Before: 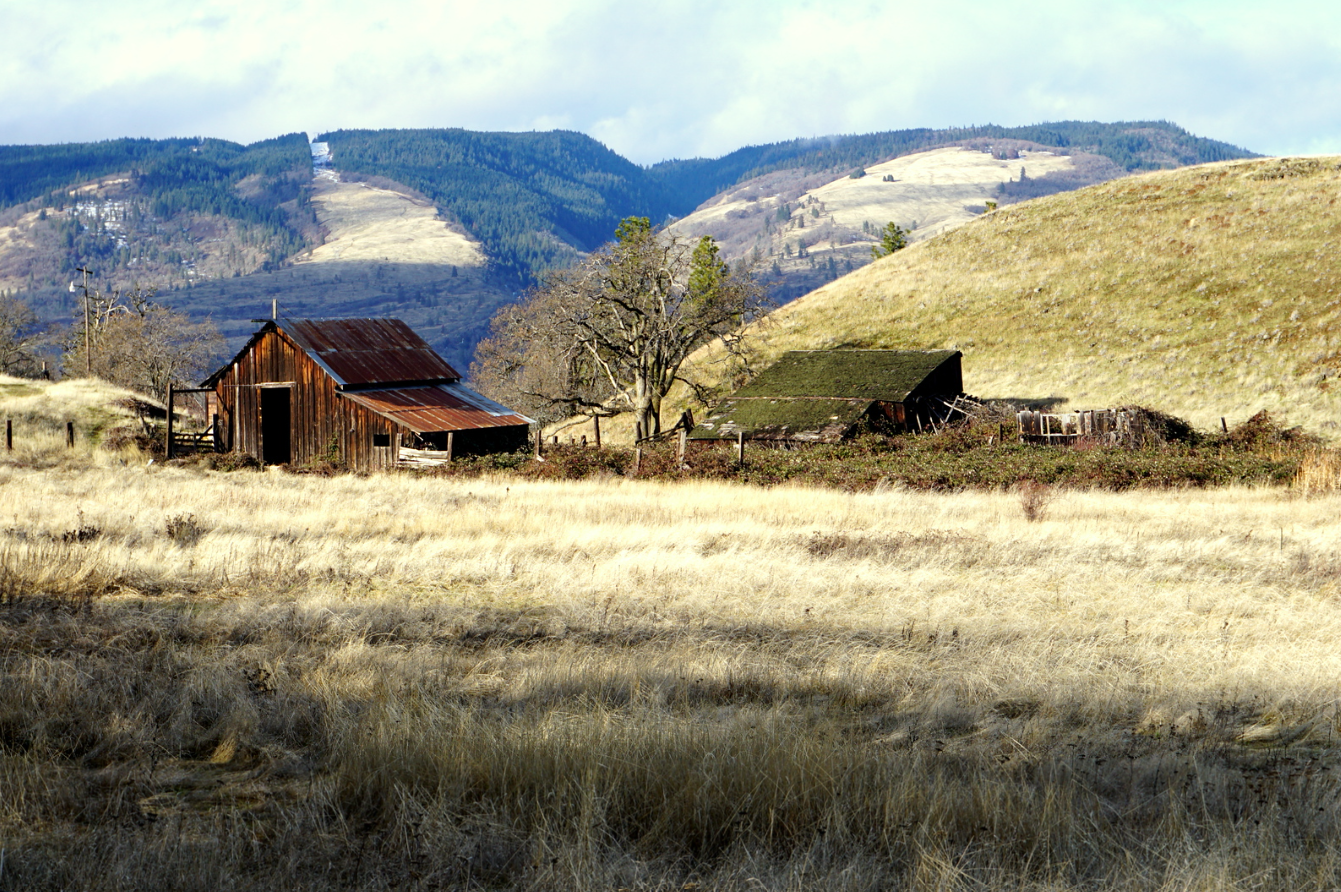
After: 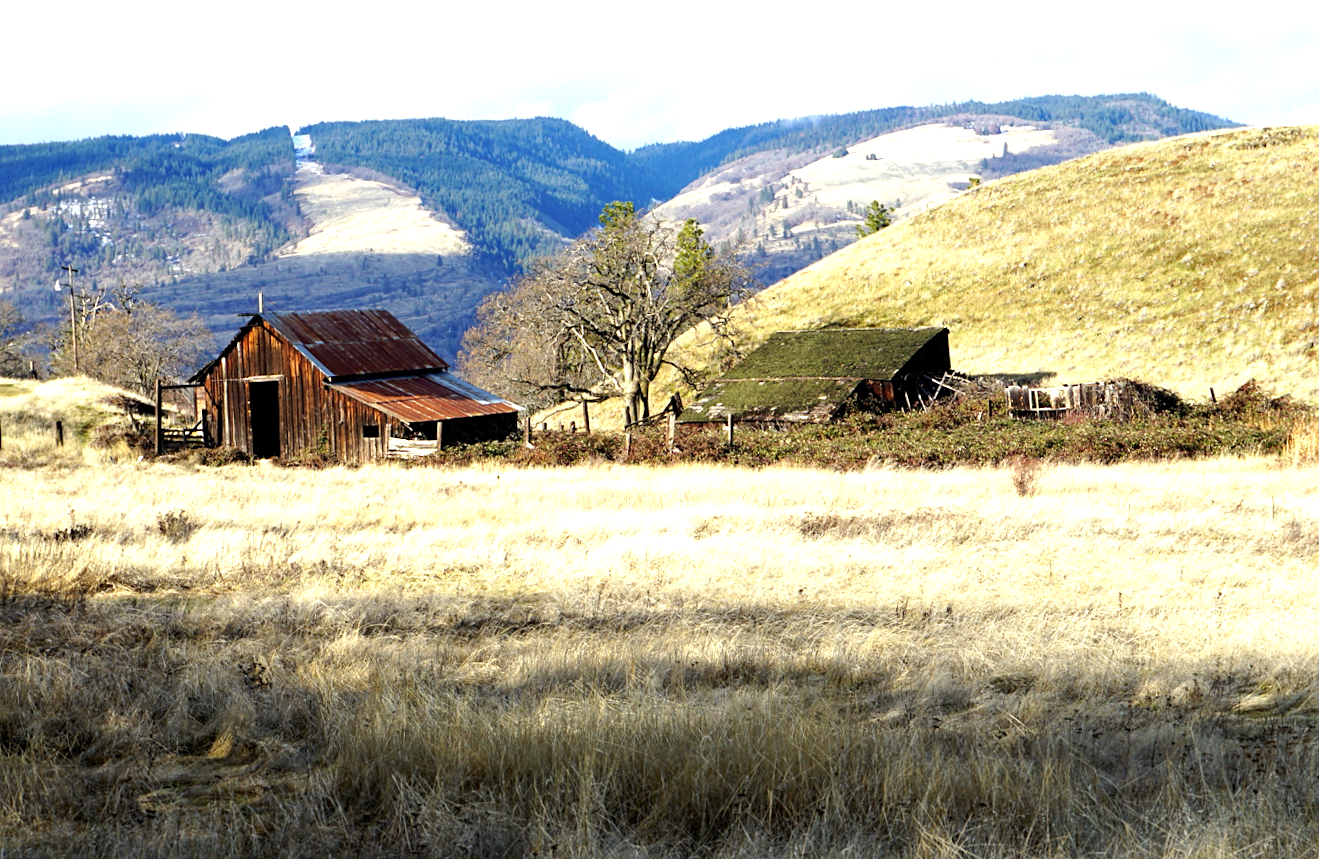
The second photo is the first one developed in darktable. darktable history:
sharpen: amount 0.2
rotate and perspective: rotation -1.42°, crop left 0.016, crop right 0.984, crop top 0.035, crop bottom 0.965
exposure: exposure 0.6 EV, compensate highlight preservation false
